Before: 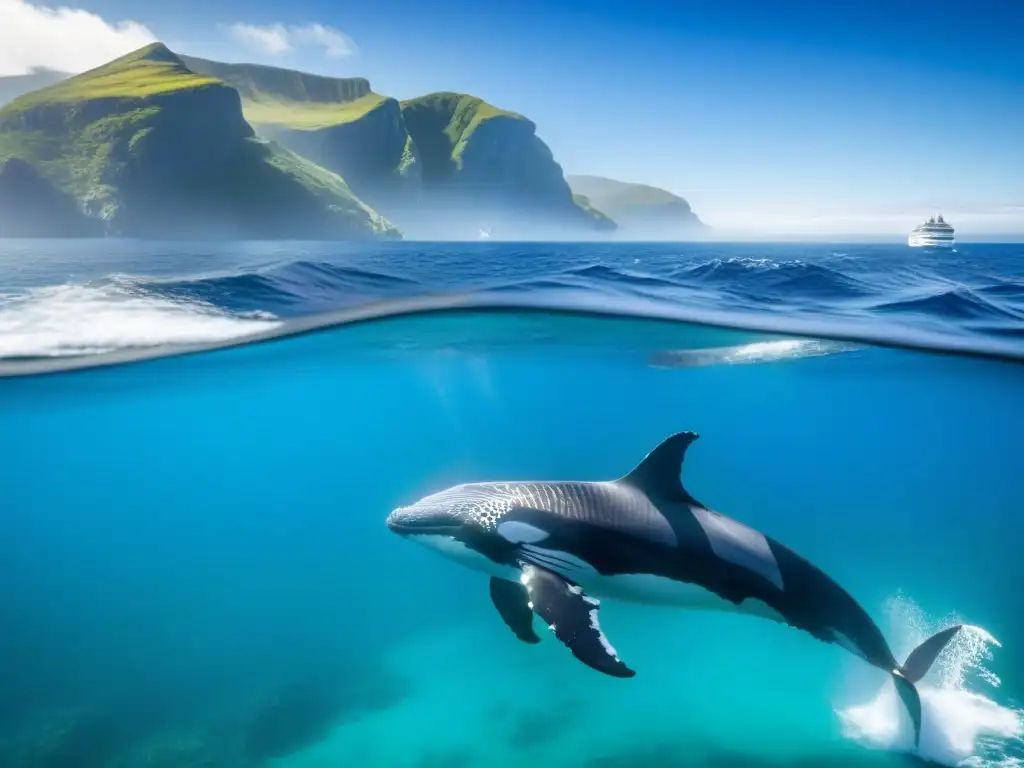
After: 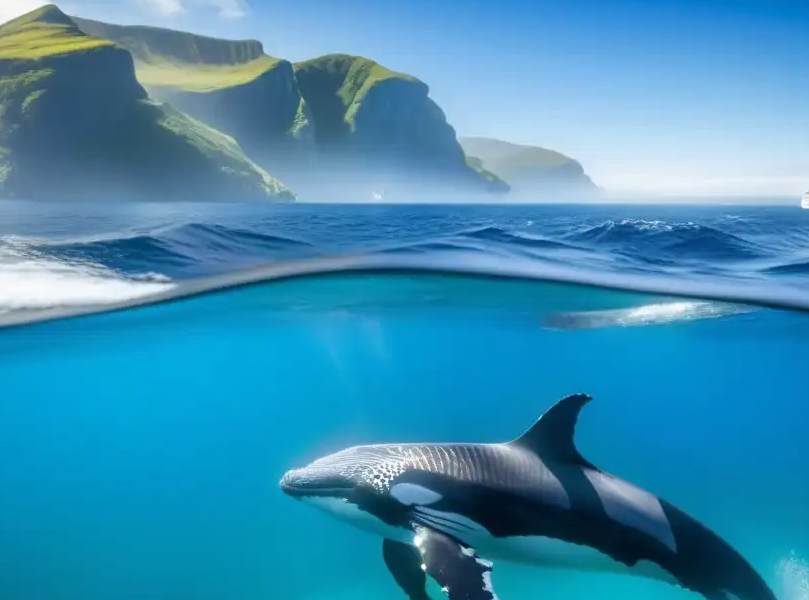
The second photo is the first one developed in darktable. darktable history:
crop and rotate: left 10.524%, top 5.01%, right 10.459%, bottom 16.833%
